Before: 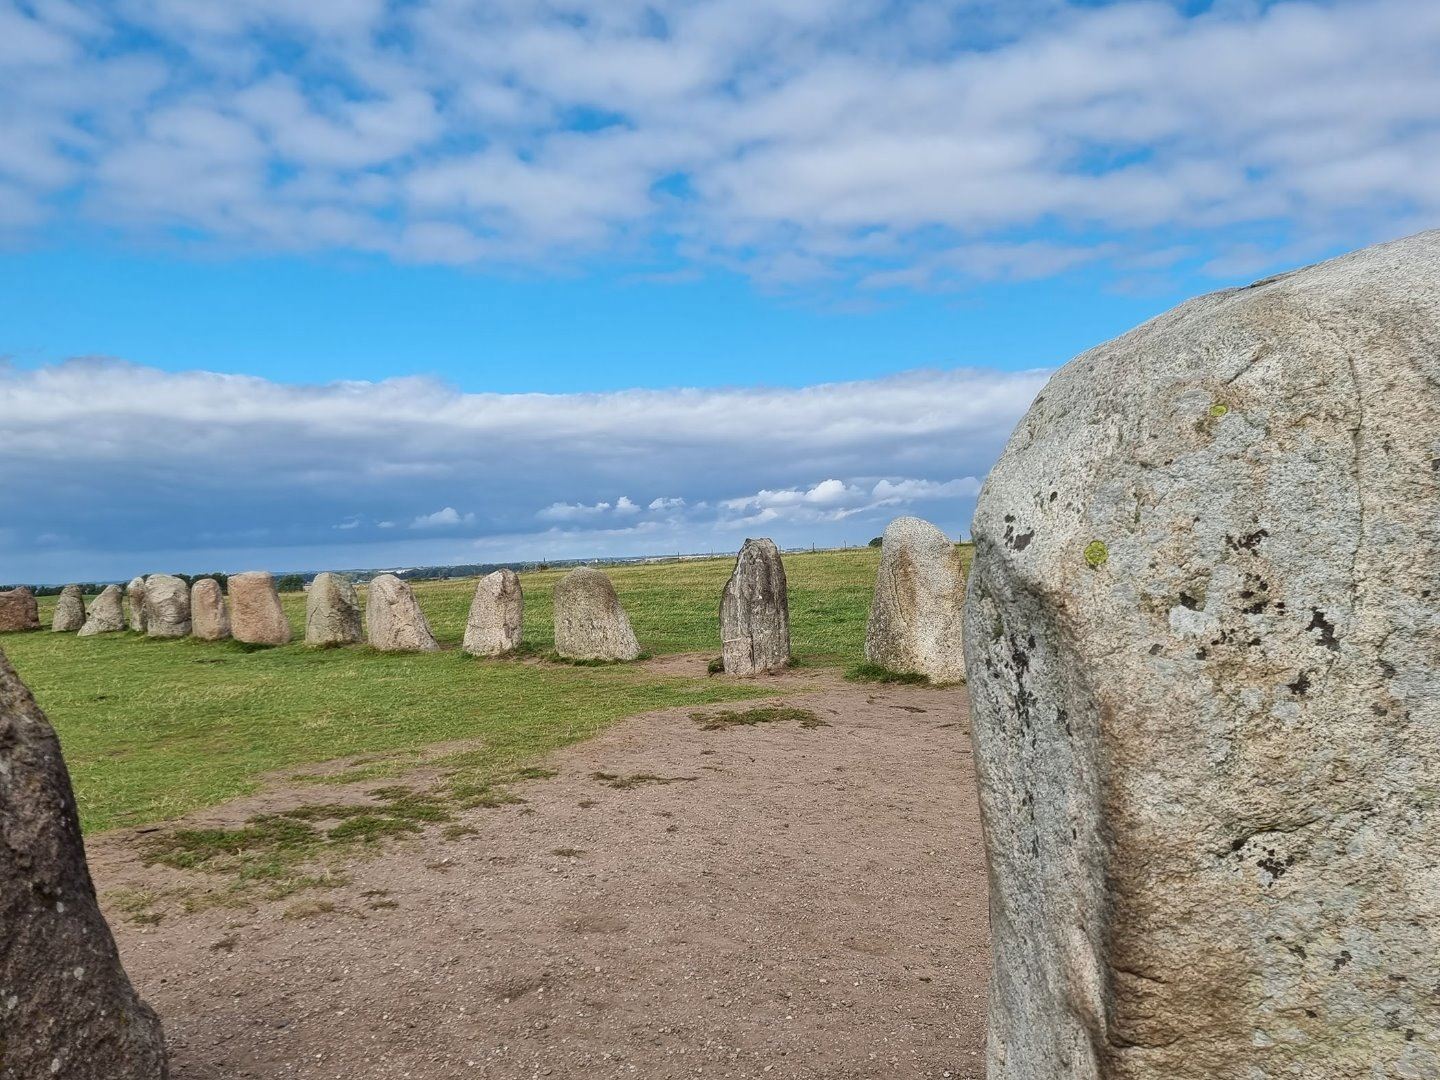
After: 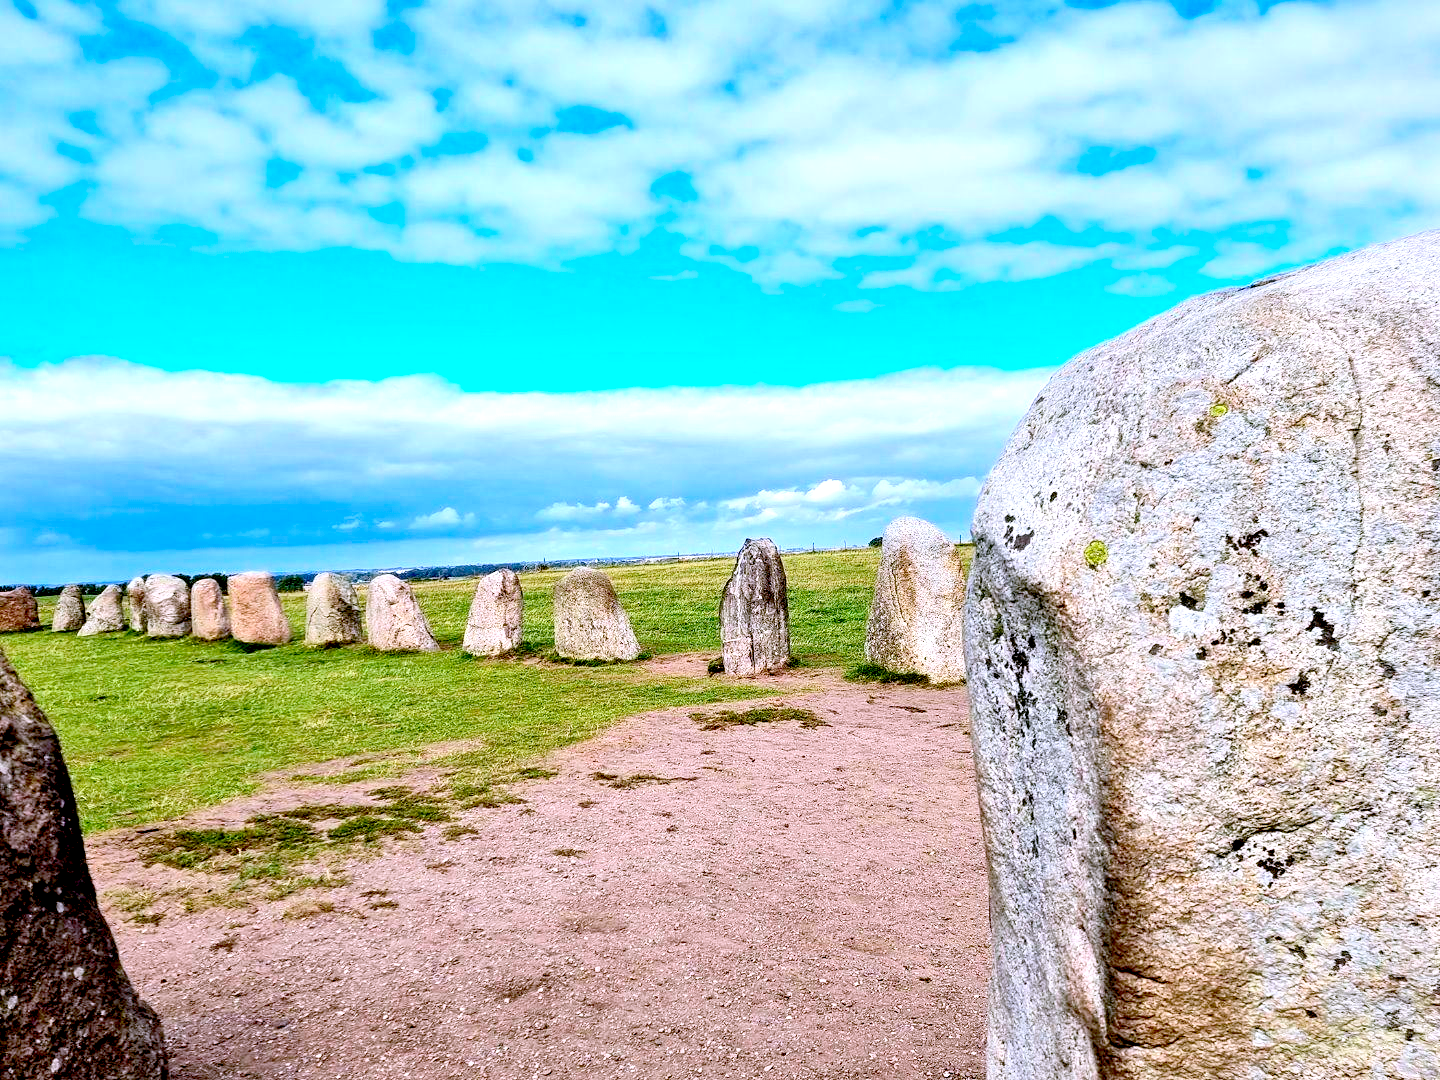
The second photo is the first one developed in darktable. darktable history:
exposure: black level correction 0.035, exposure 0.9 EV, compensate highlight preservation false
contrast brightness saturation: contrast 0.16, saturation 0.32
color calibration: illuminant as shot in camera, x 0.363, y 0.385, temperature 4528.04 K
